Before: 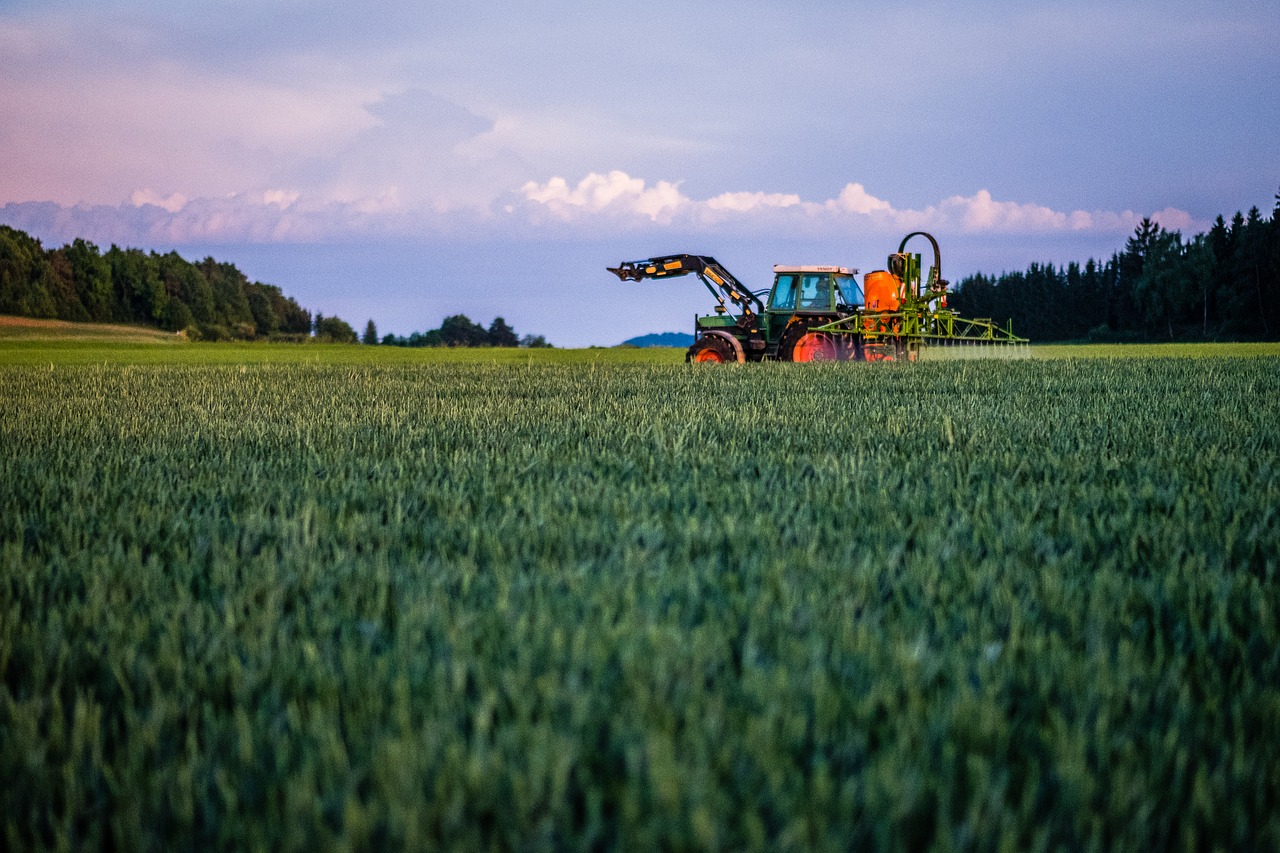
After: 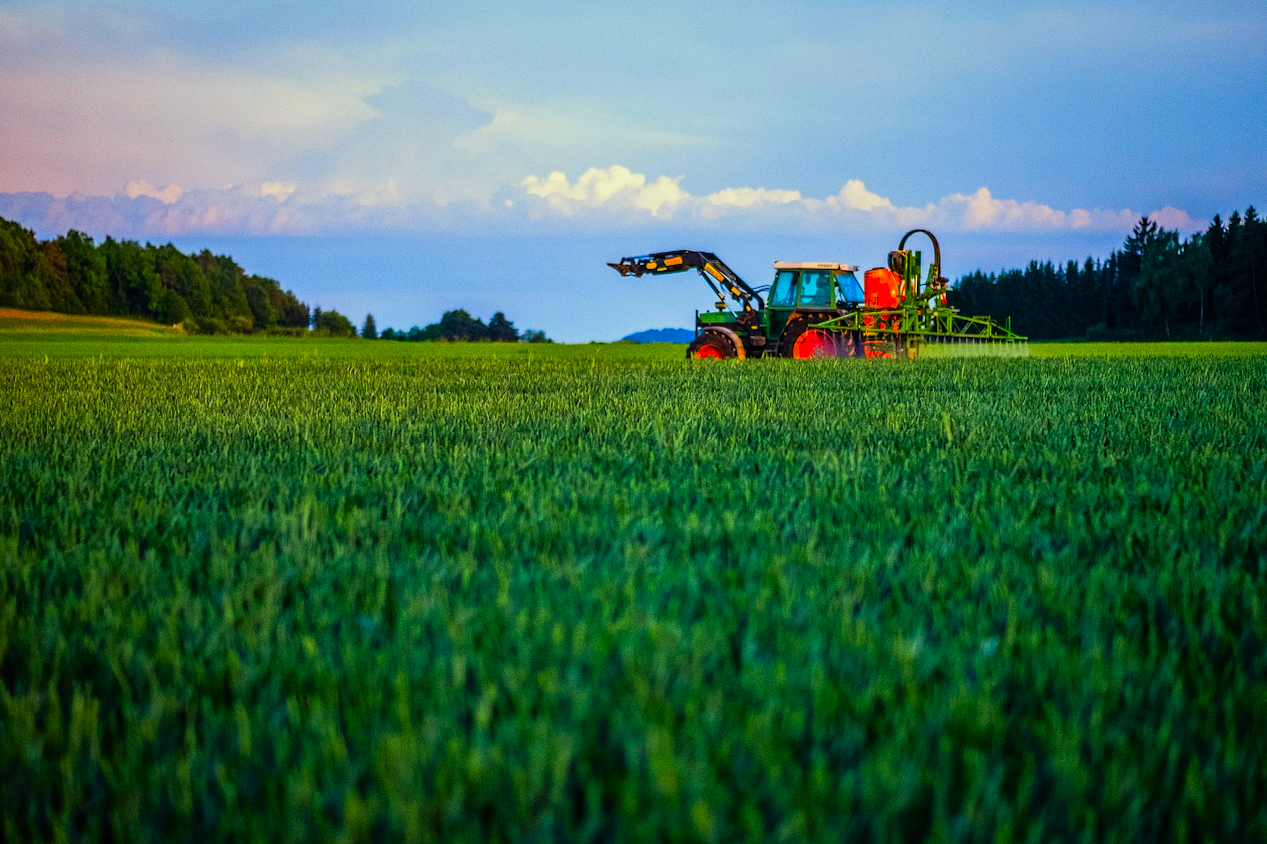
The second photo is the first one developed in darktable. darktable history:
rotate and perspective: rotation 0.174°, lens shift (vertical) 0.013, lens shift (horizontal) 0.019, shear 0.001, automatic cropping original format, crop left 0.007, crop right 0.991, crop top 0.016, crop bottom 0.997
color correction: highlights a* -10.77, highlights b* 9.8, saturation 1.72
